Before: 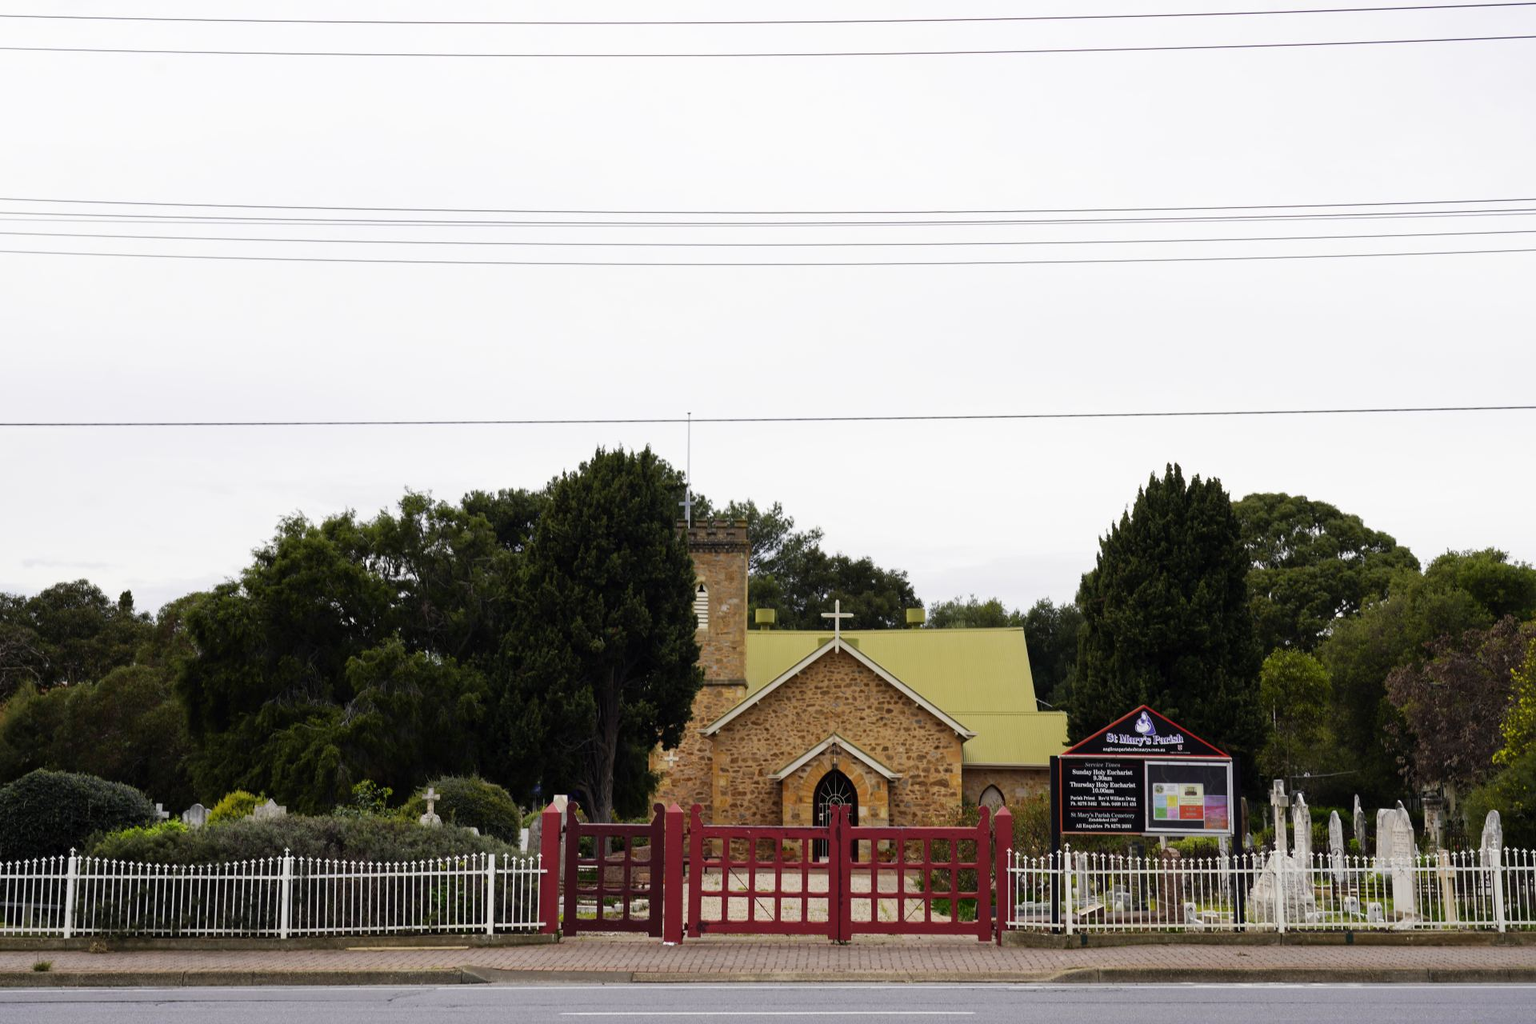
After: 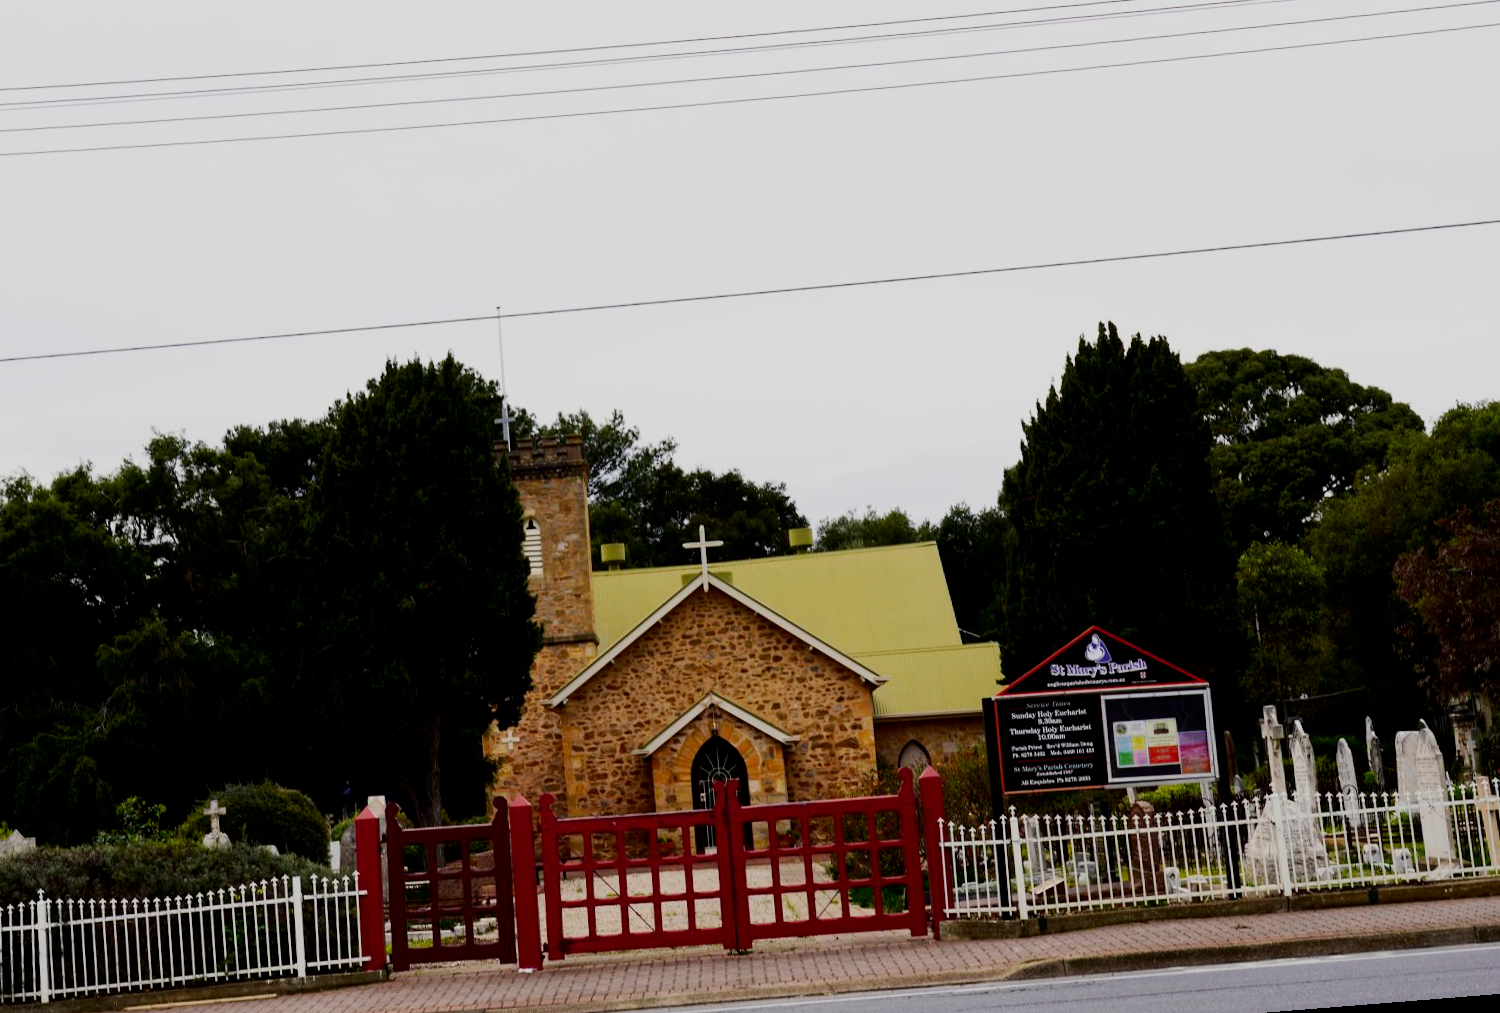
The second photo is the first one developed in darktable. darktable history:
crop: left 16.315%, top 14.246%
filmic rgb: black relative exposure -7.65 EV, white relative exposure 4.56 EV, hardness 3.61
contrast brightness saturation: contrast 0.2, brightness -0.11, saturation 0.1
rotate and perspective: rotation -4.57°, crop left 0.054, crop right 0.944, crop top 0.087, crop bottom 0.914
